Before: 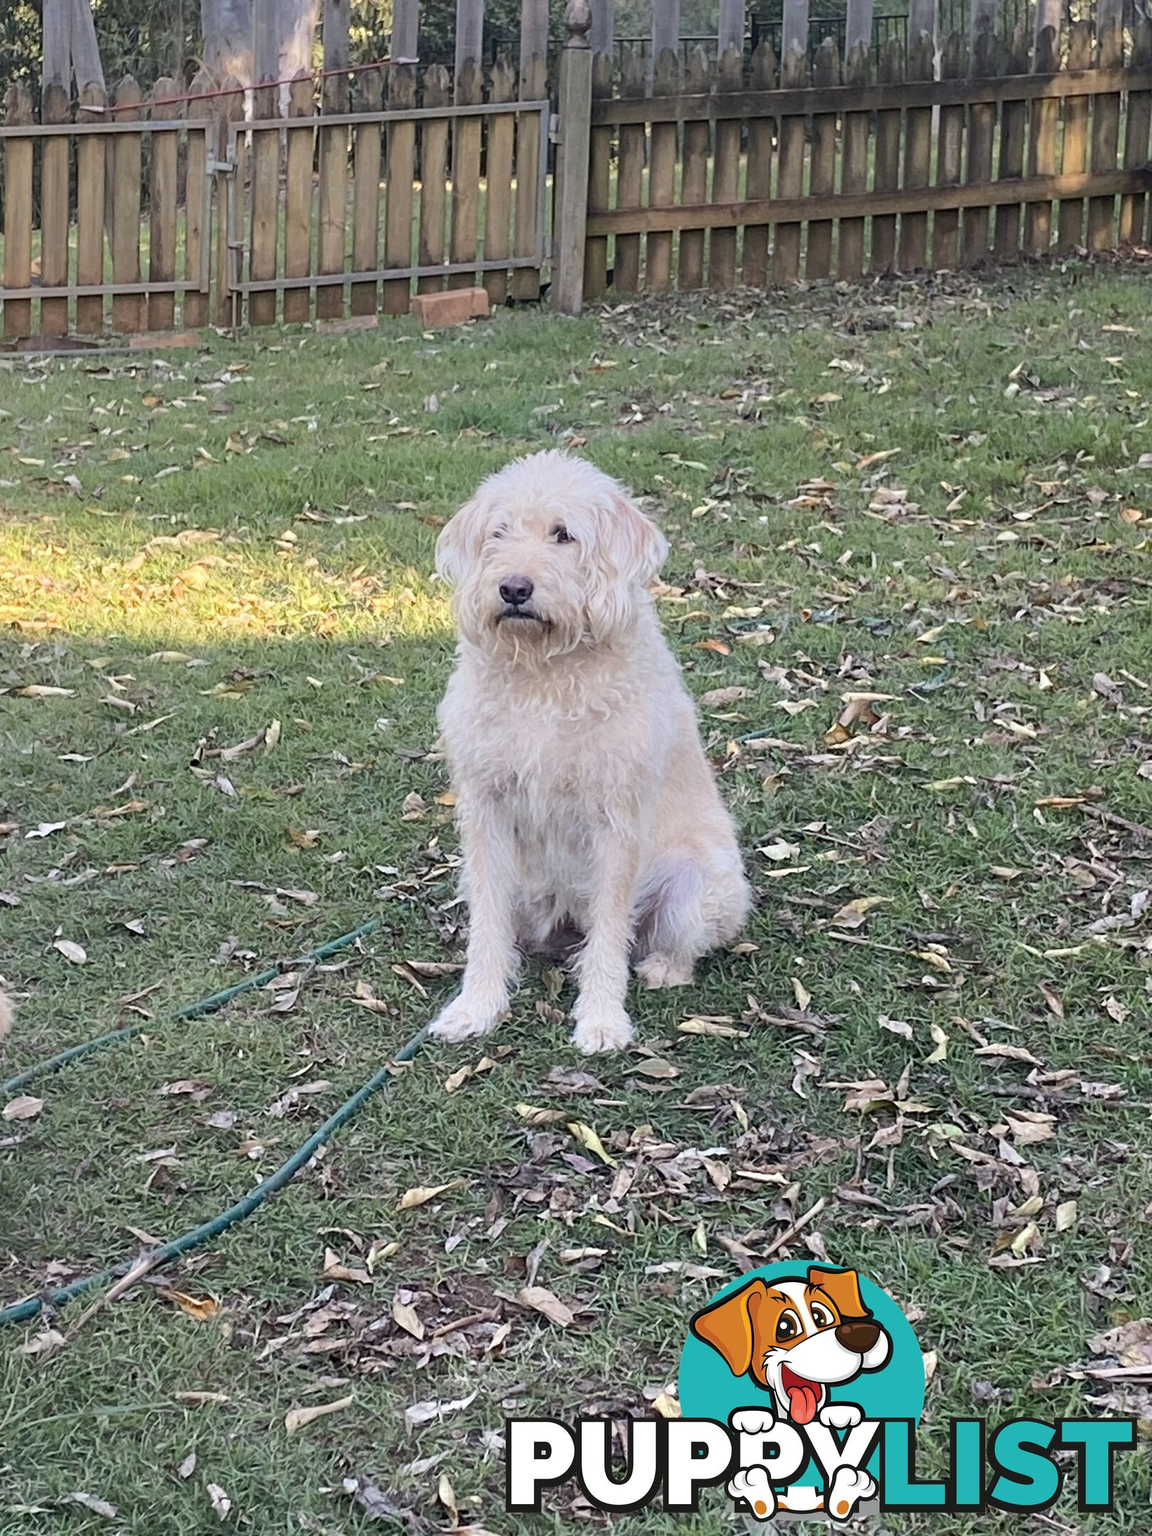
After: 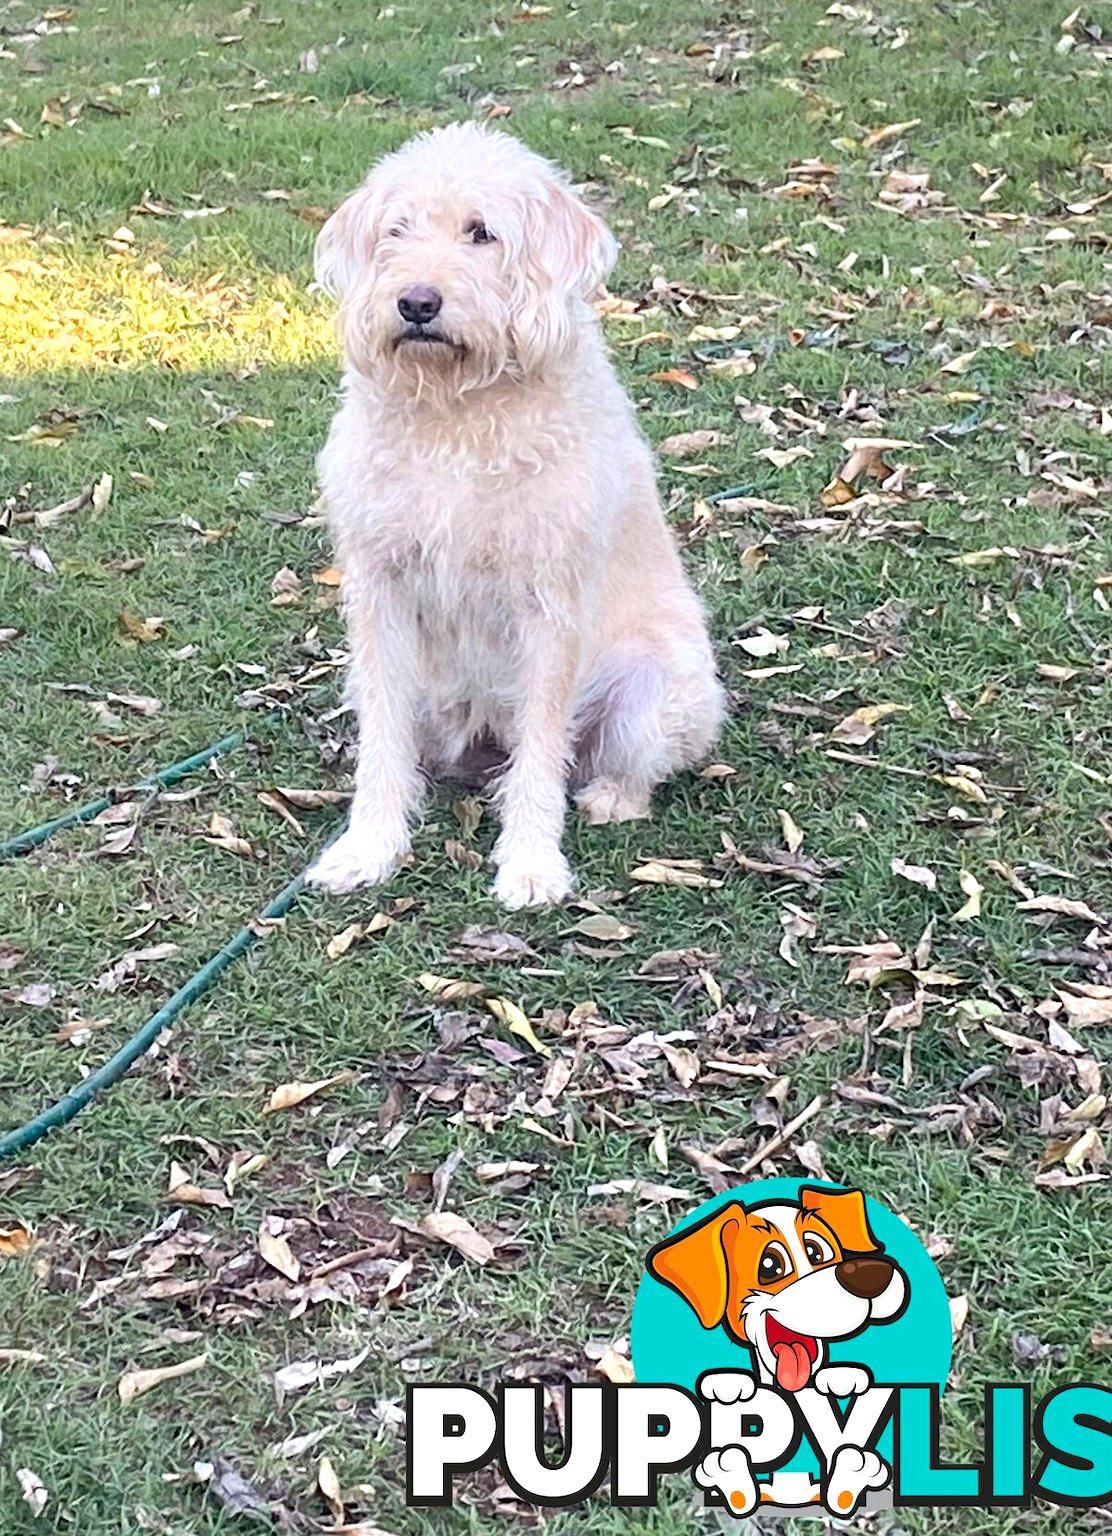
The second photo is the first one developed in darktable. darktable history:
crop: left 16.856%, top 23.209%, right 8.987%
exposure: exposure 0.481 EV, compensate highlight preservation false
